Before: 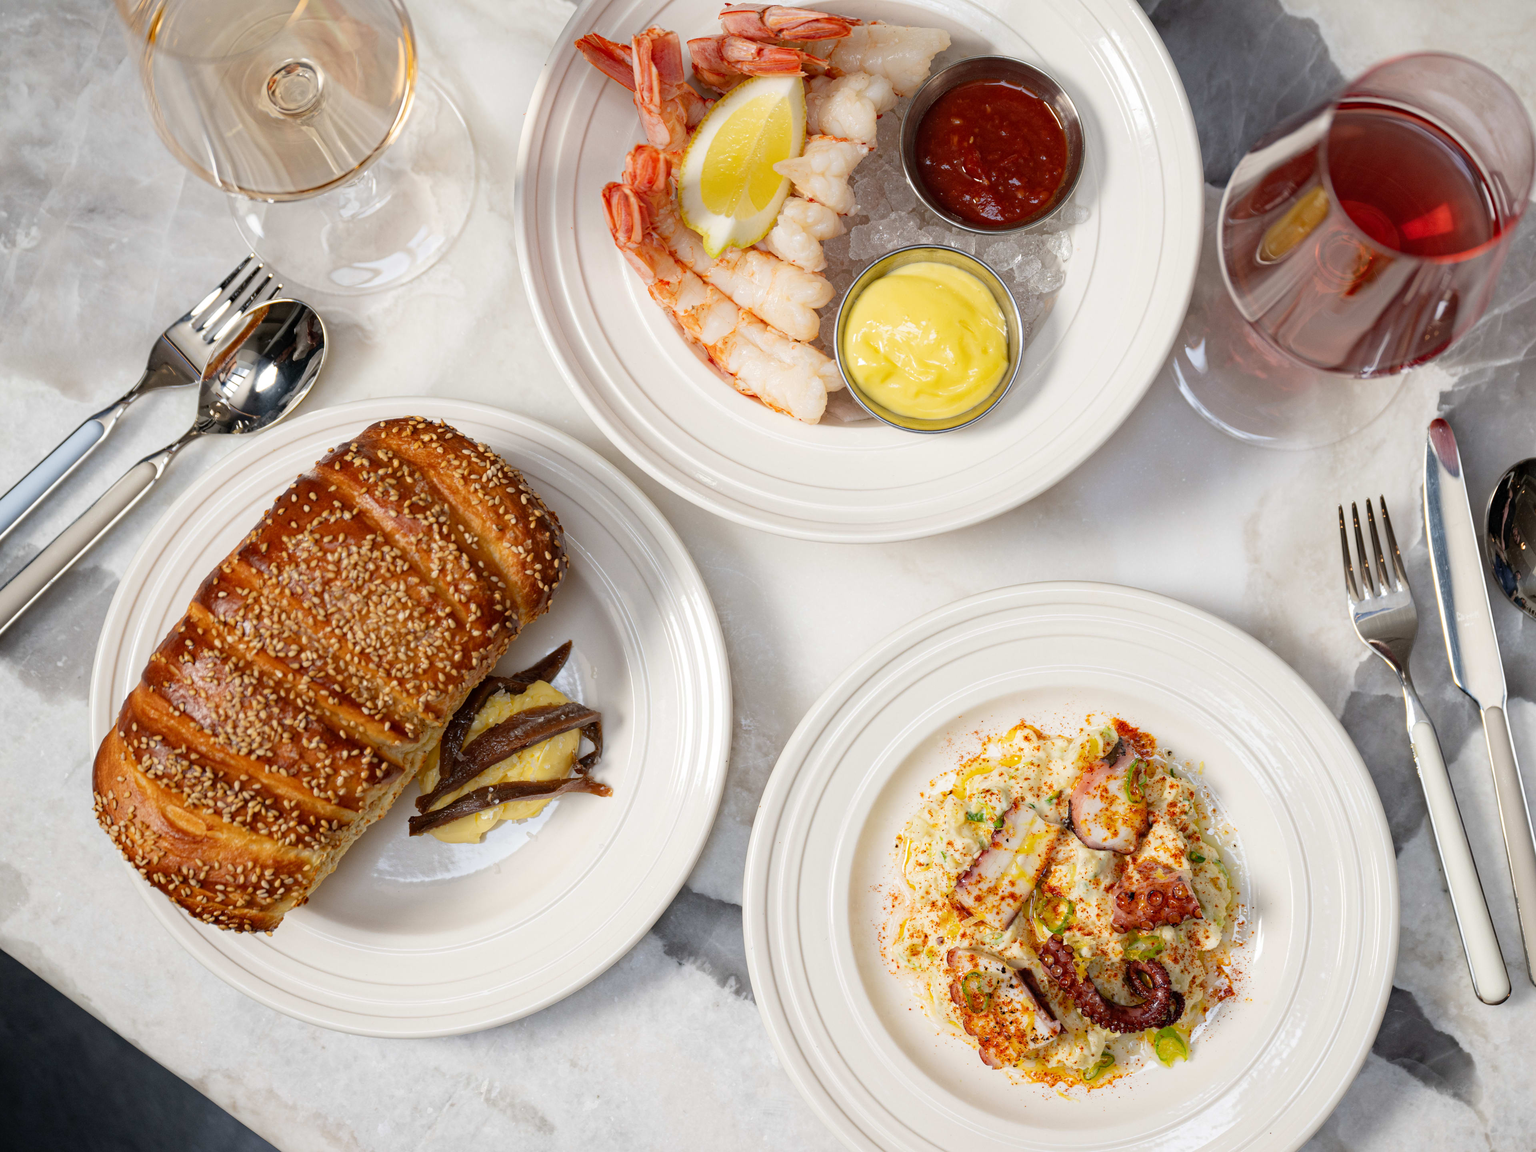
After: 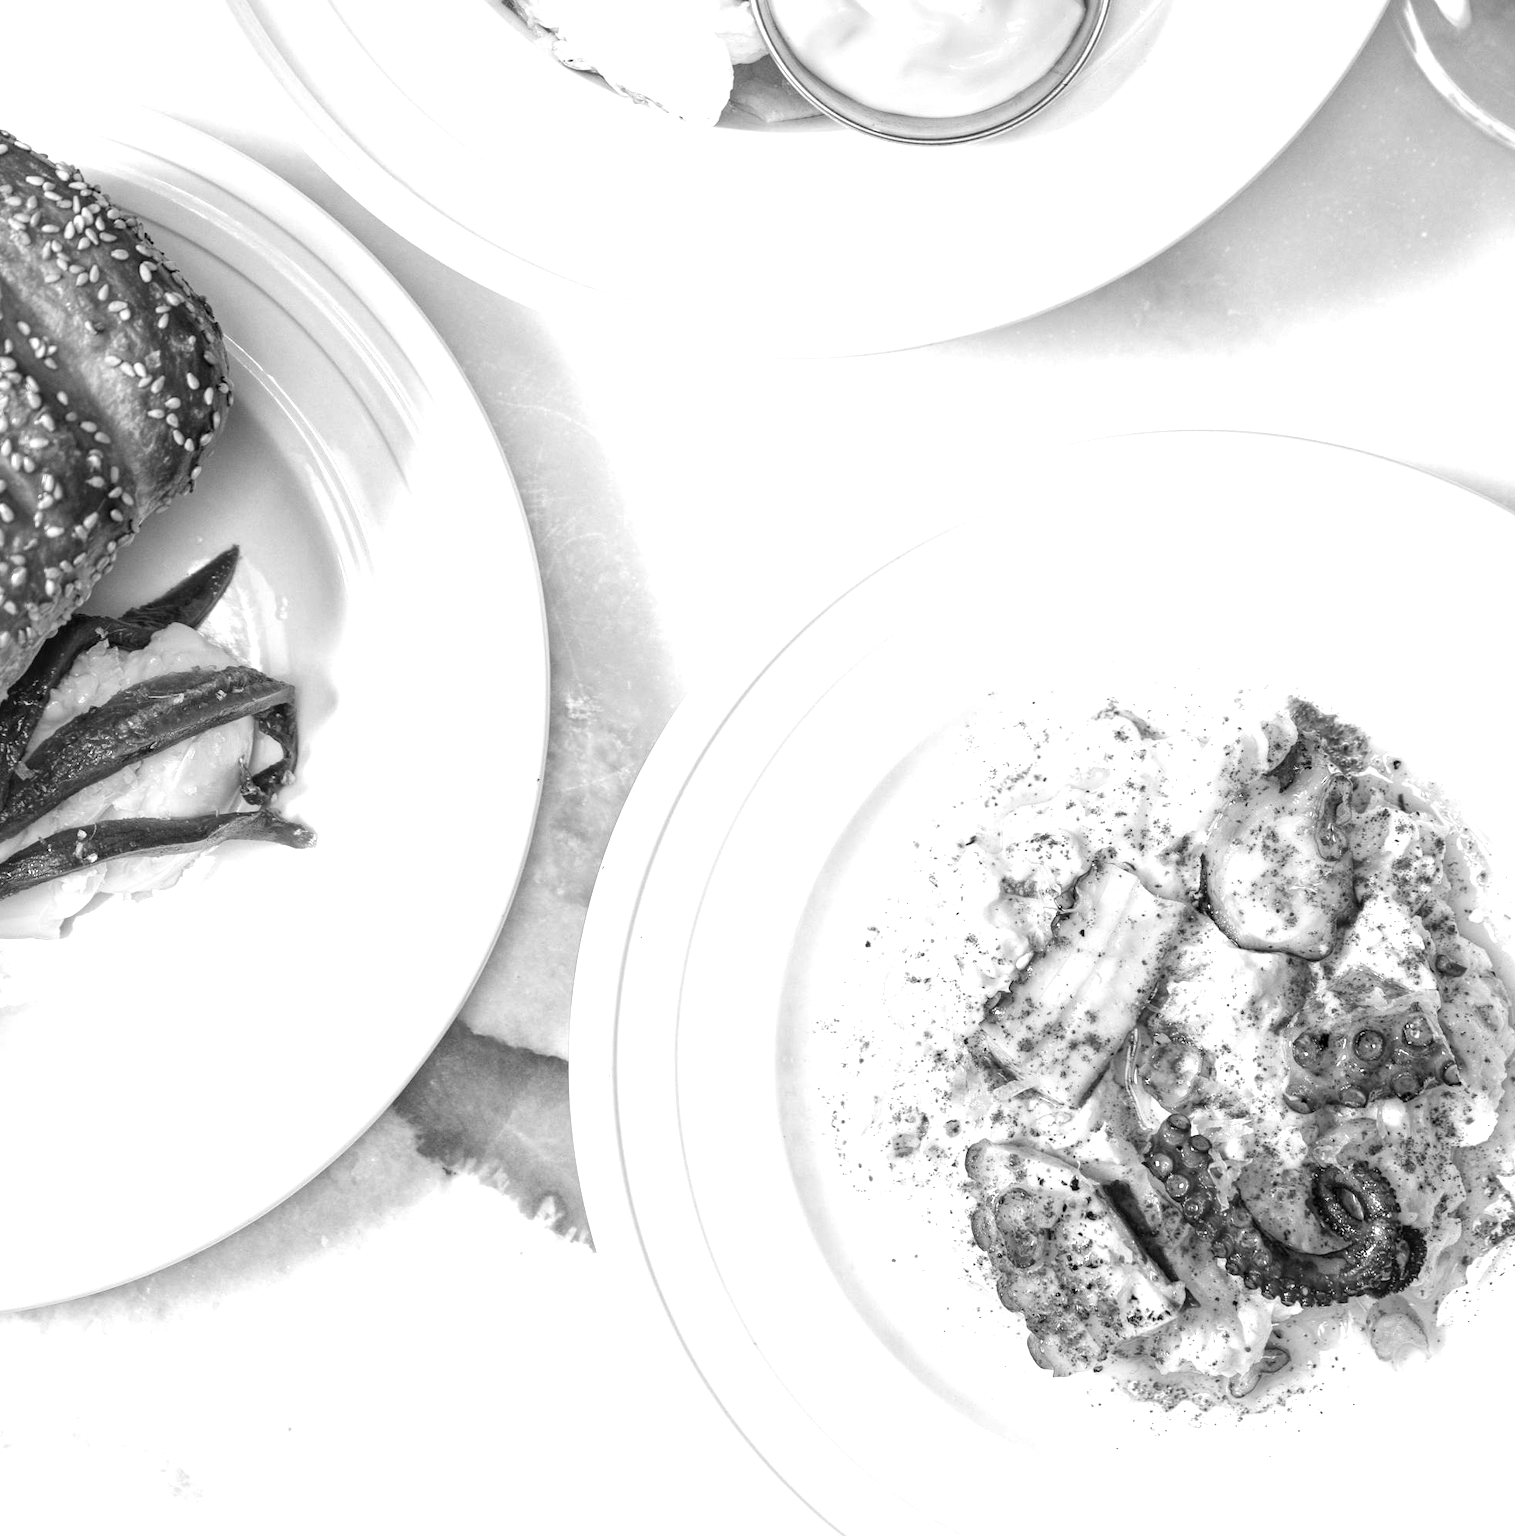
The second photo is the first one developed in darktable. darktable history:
exposure: black level correction 0, exposure 0.95 EV, compensate exposure bias true, compensate highlight preservation false
monochrome: size 1
local contrast: on, module defaults
crop and rotate: left 29.237%, top 31.152%, right 19.807%
